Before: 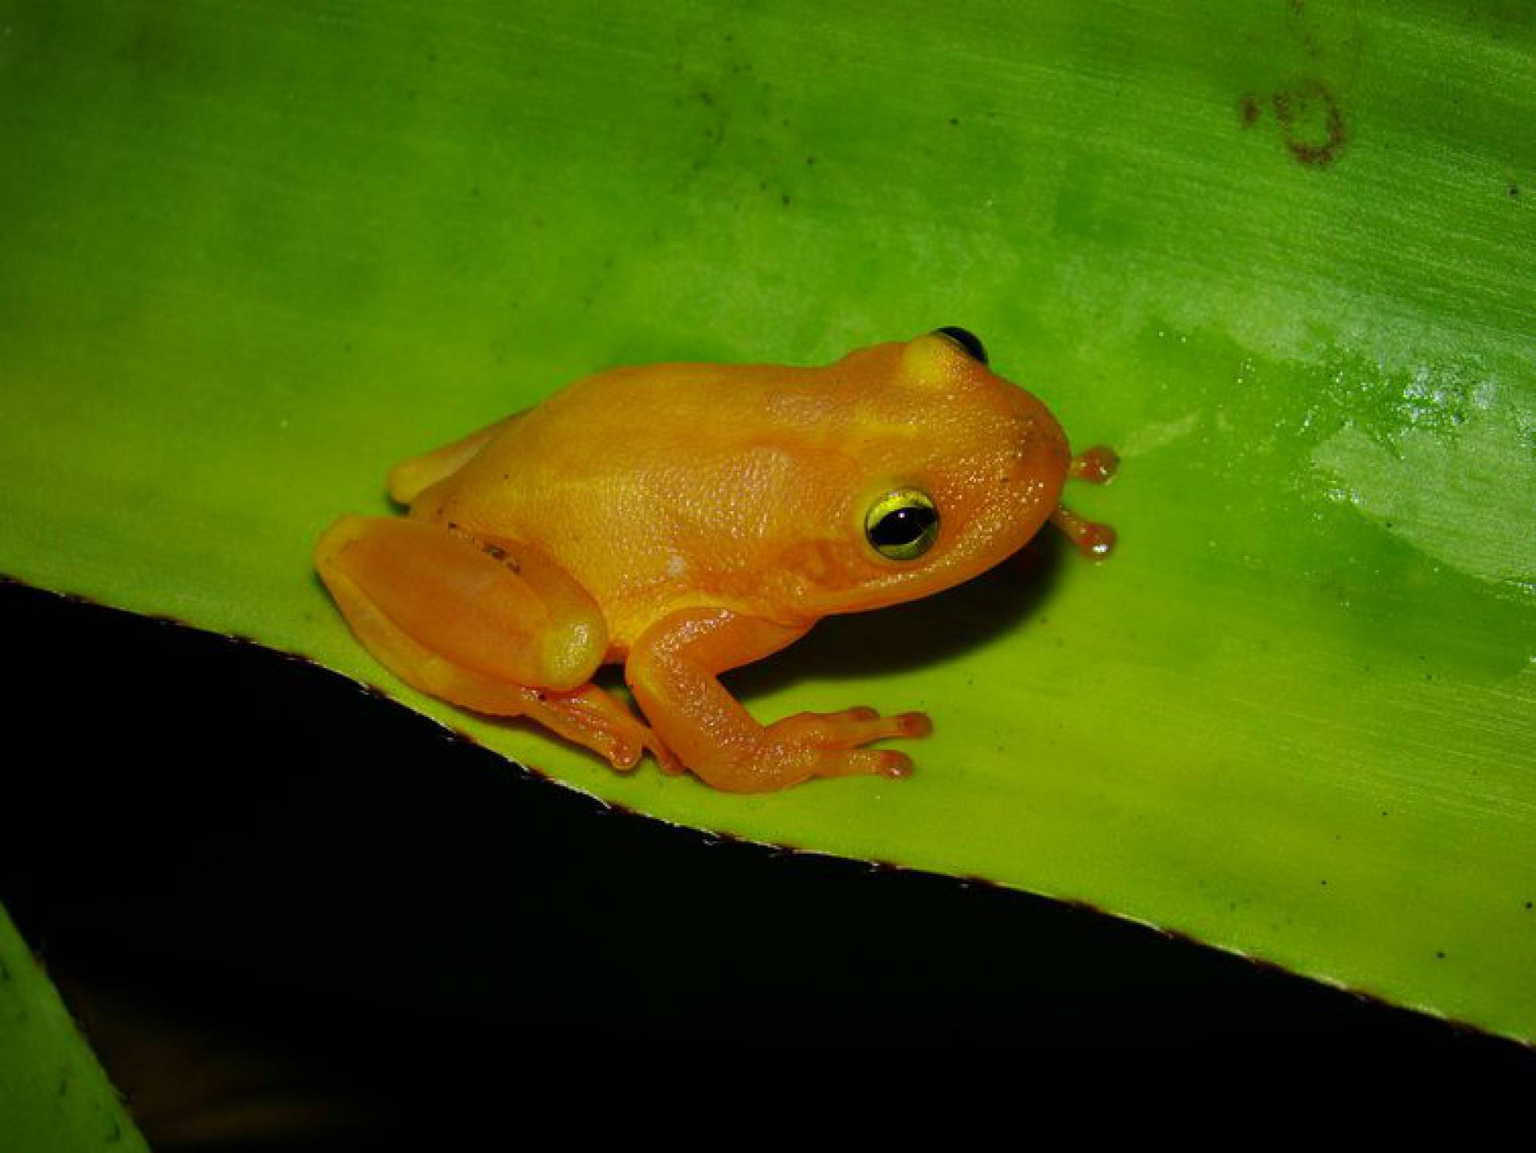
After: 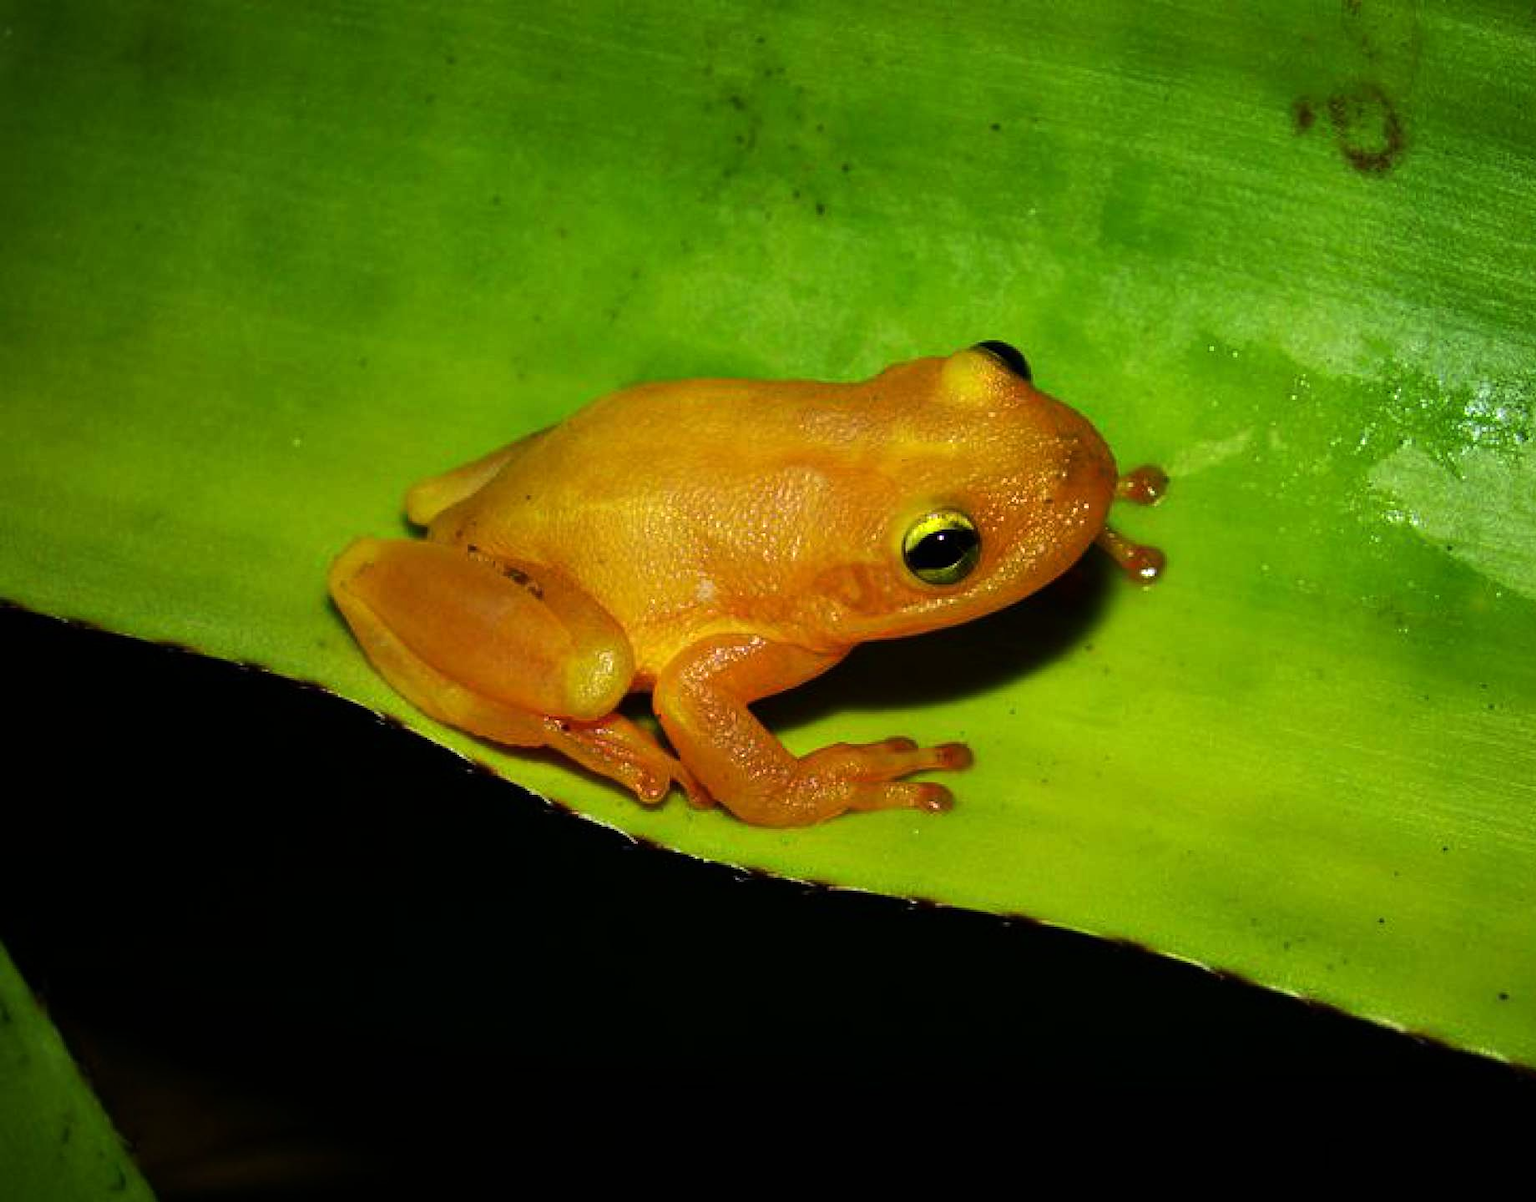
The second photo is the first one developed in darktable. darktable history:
tone equalizer: -8 EV -0.75 EV, -7 EV -0.7 EV, -6 EV -0.6 EV, -5 EV -0.4 EV, -3 EV 0.4 EV, -2 EV 0.6 EV, -1 EV 0.7 EV, +0 EV 0.75 EV, edges refinement/feathering 500, mask exposure compensation -1.57 EV, preserve details no
crop: right 4.126%, bottom 0.031%
